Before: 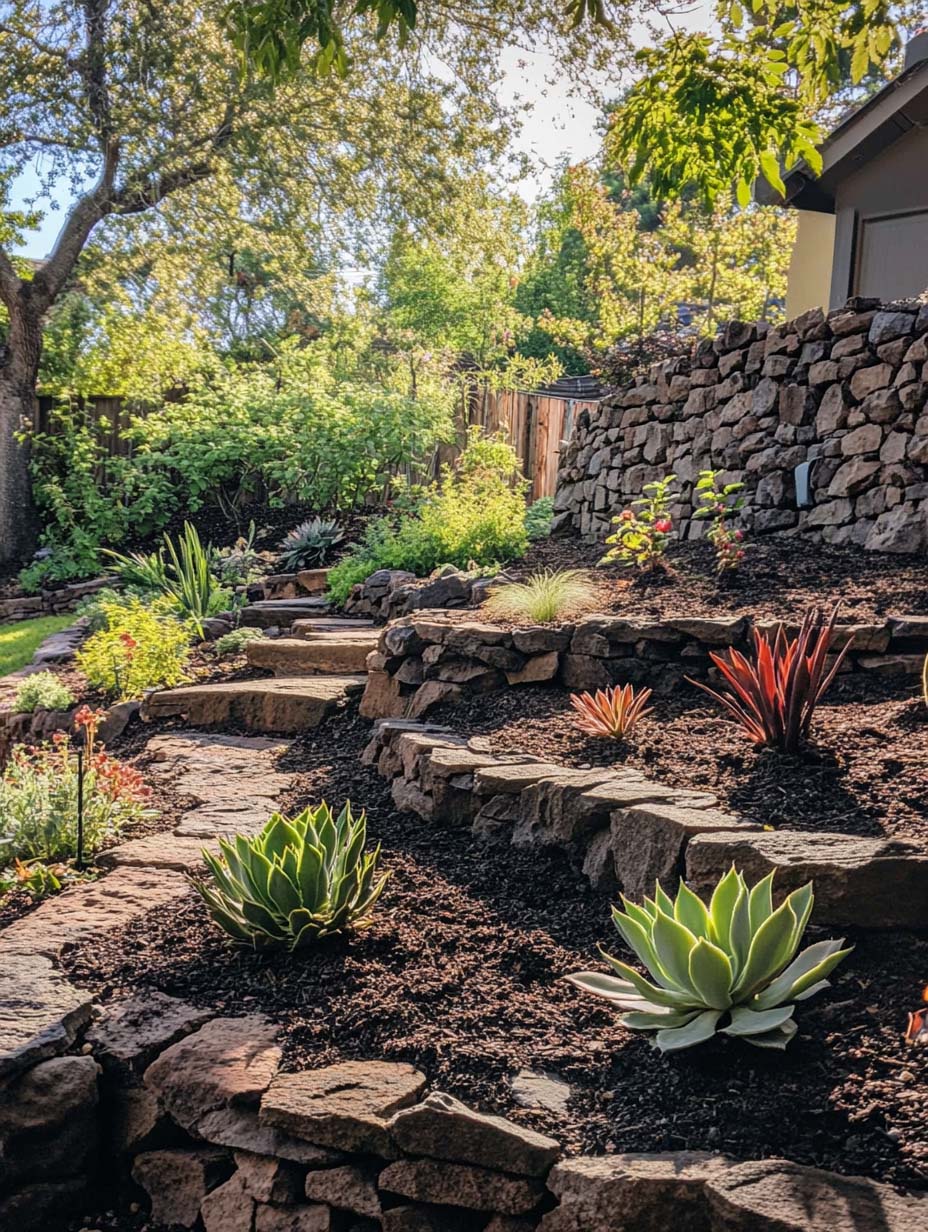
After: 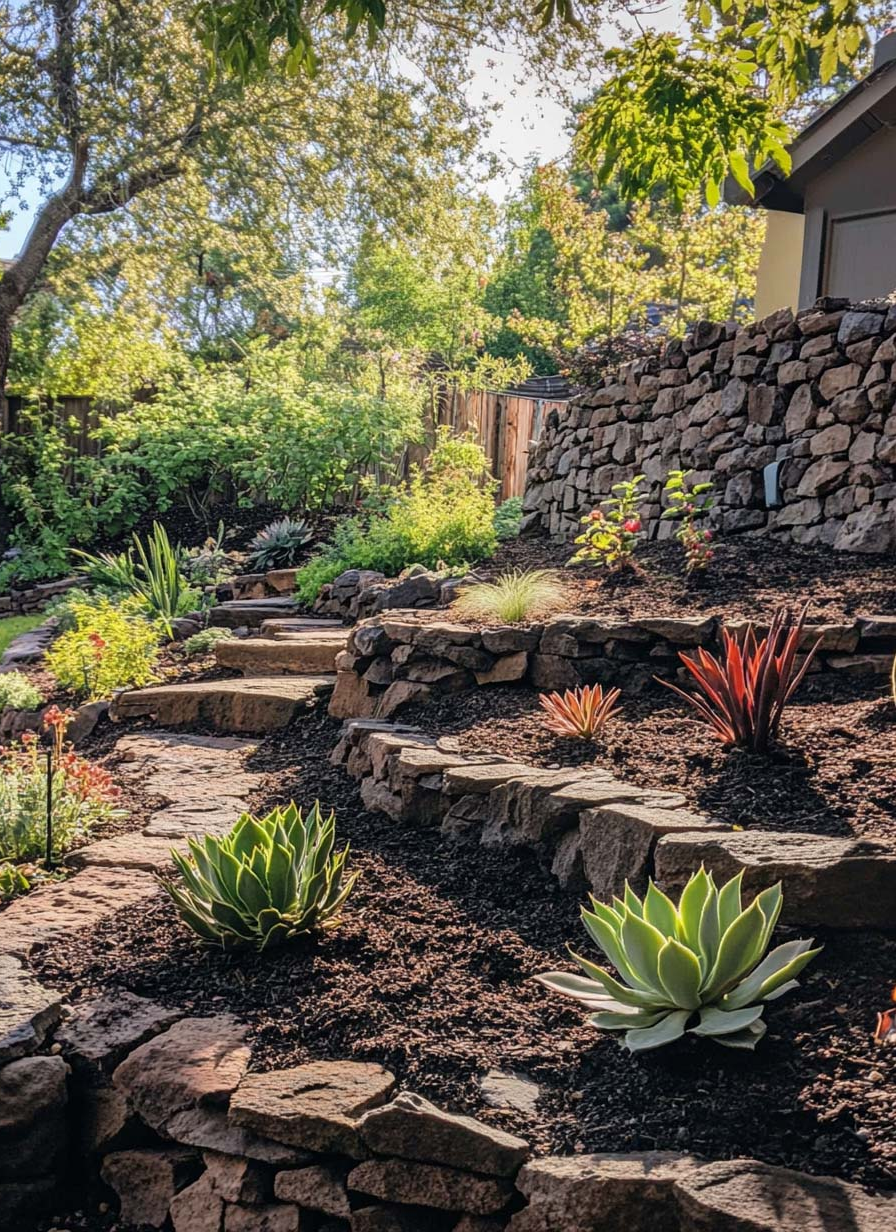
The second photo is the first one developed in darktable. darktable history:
crop and rotate: left 3.38%
